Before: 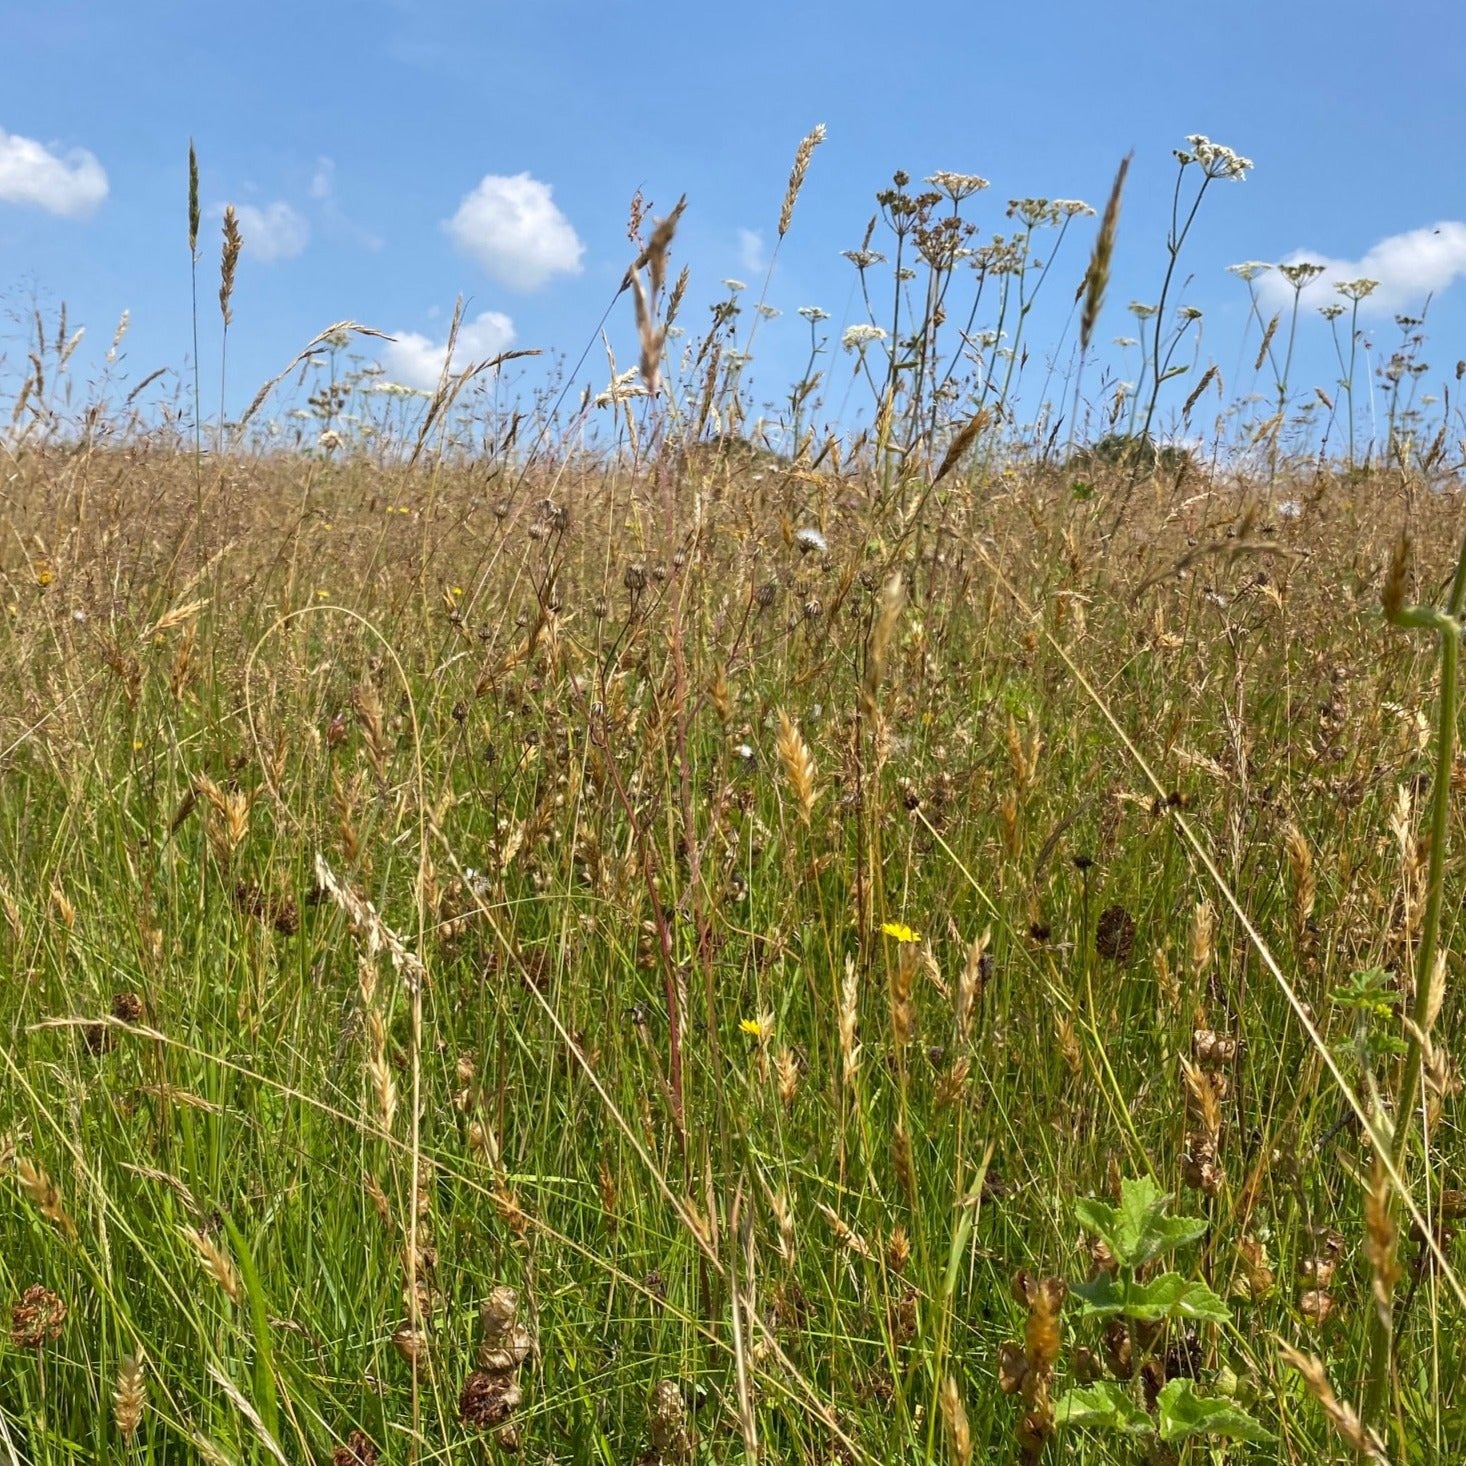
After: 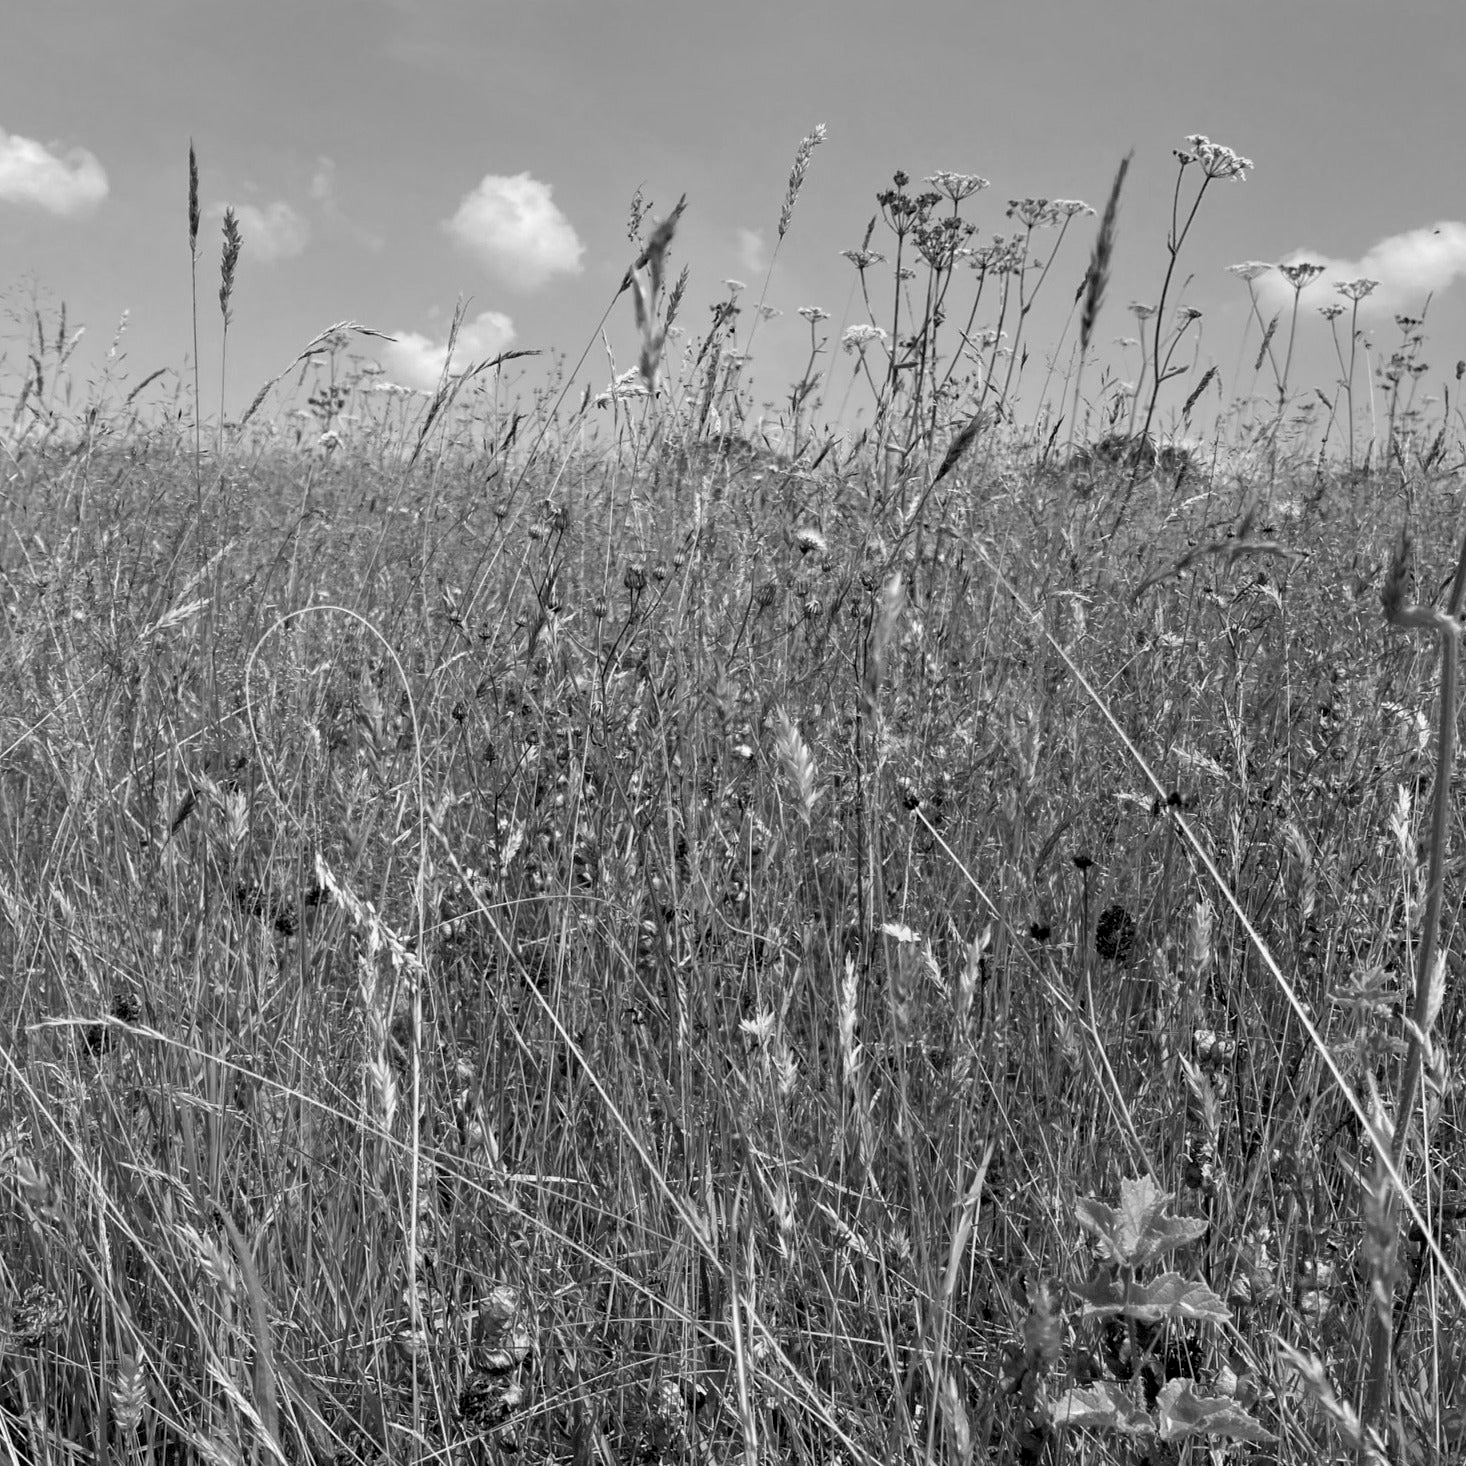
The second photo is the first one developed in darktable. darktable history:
monochrome: a -6.99, b 35.61, size 1.4
exposure: black level correction 0.016, exposure -0.009 EV, compensate highlight preservation false
